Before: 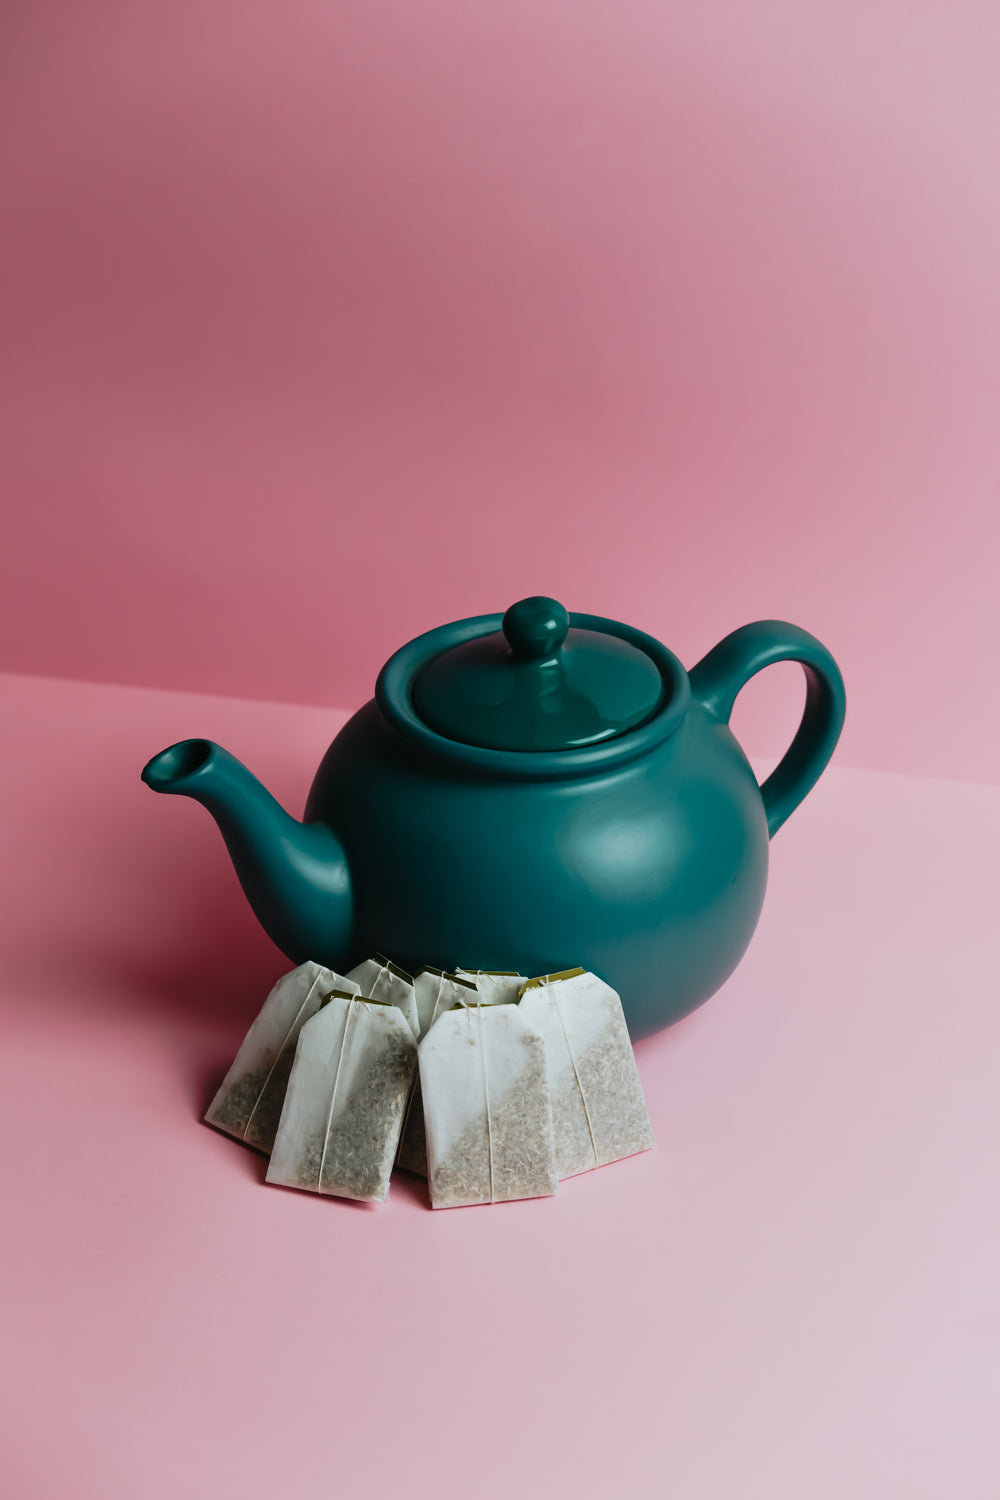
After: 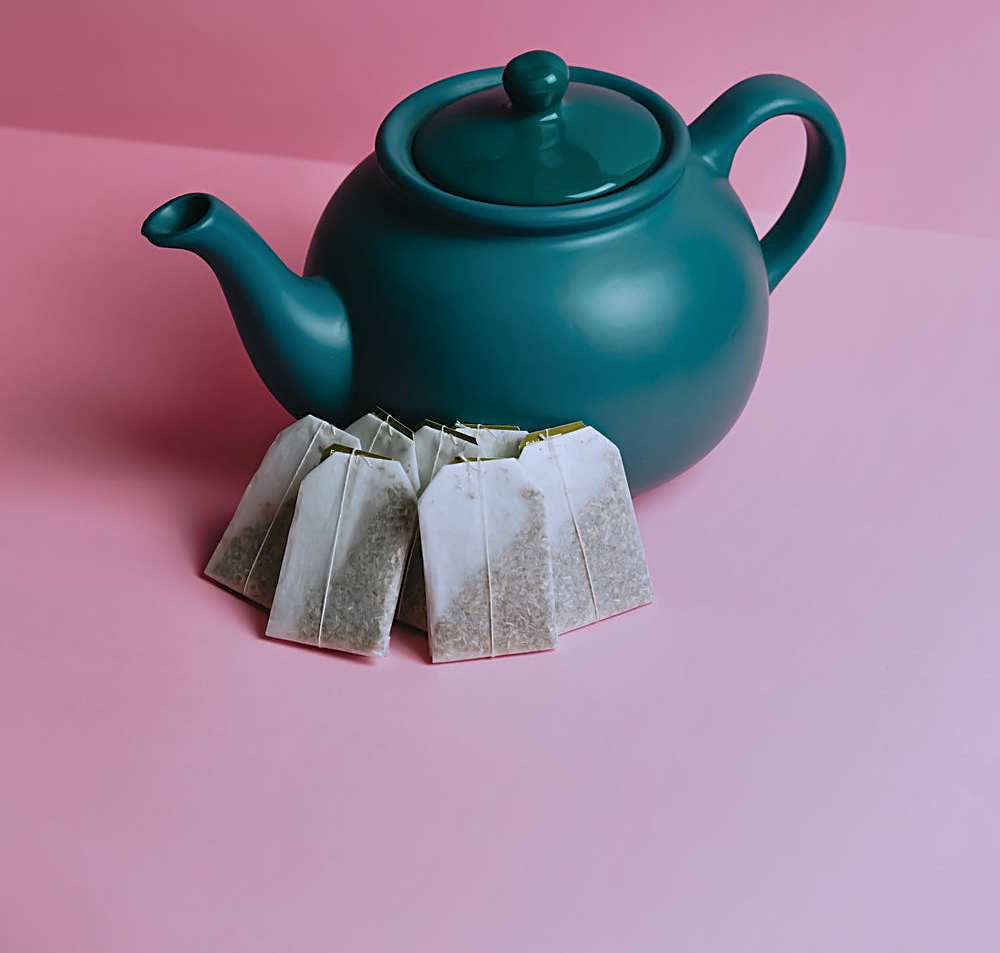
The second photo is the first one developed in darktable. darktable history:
sharpen: on, module defaults
white balance: red 1.004, blue 1.096
shadows and highlights: on, module defaults
crop and rotate: top 36.435%
